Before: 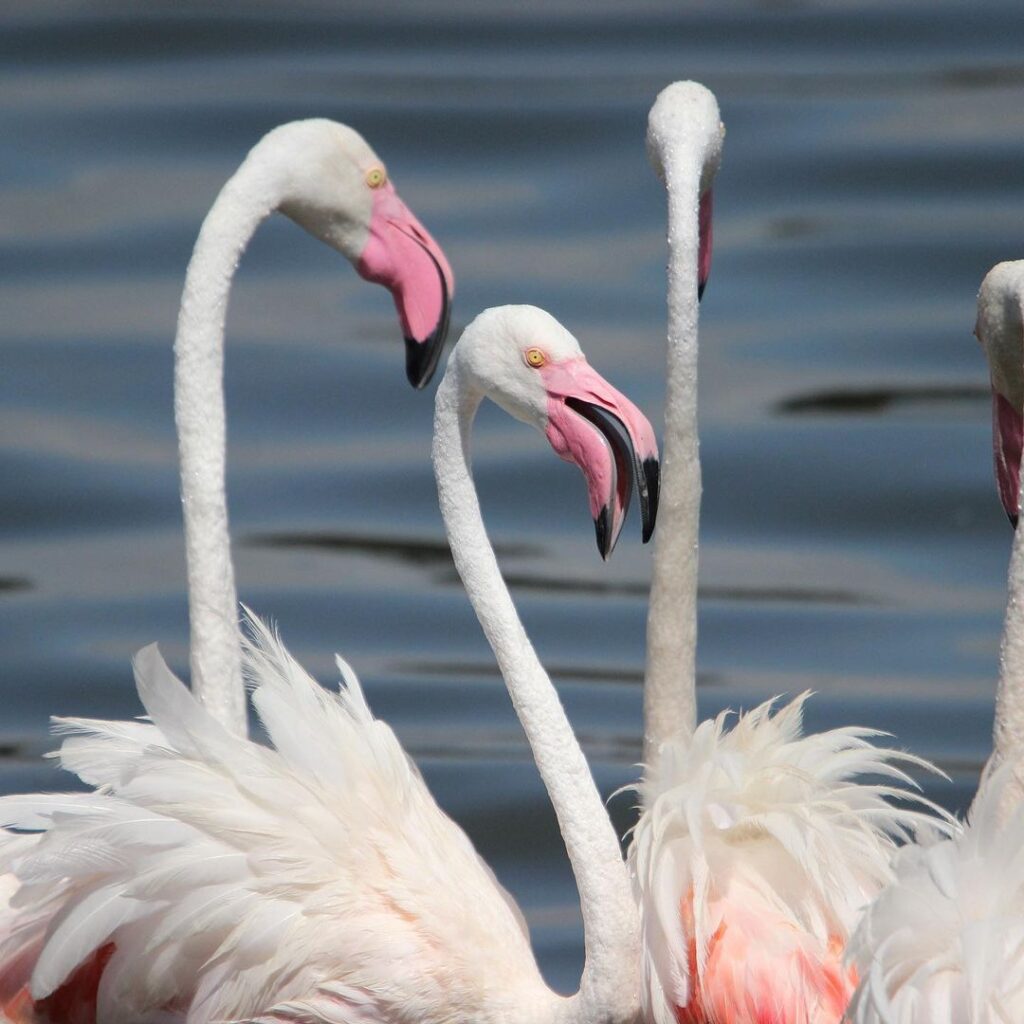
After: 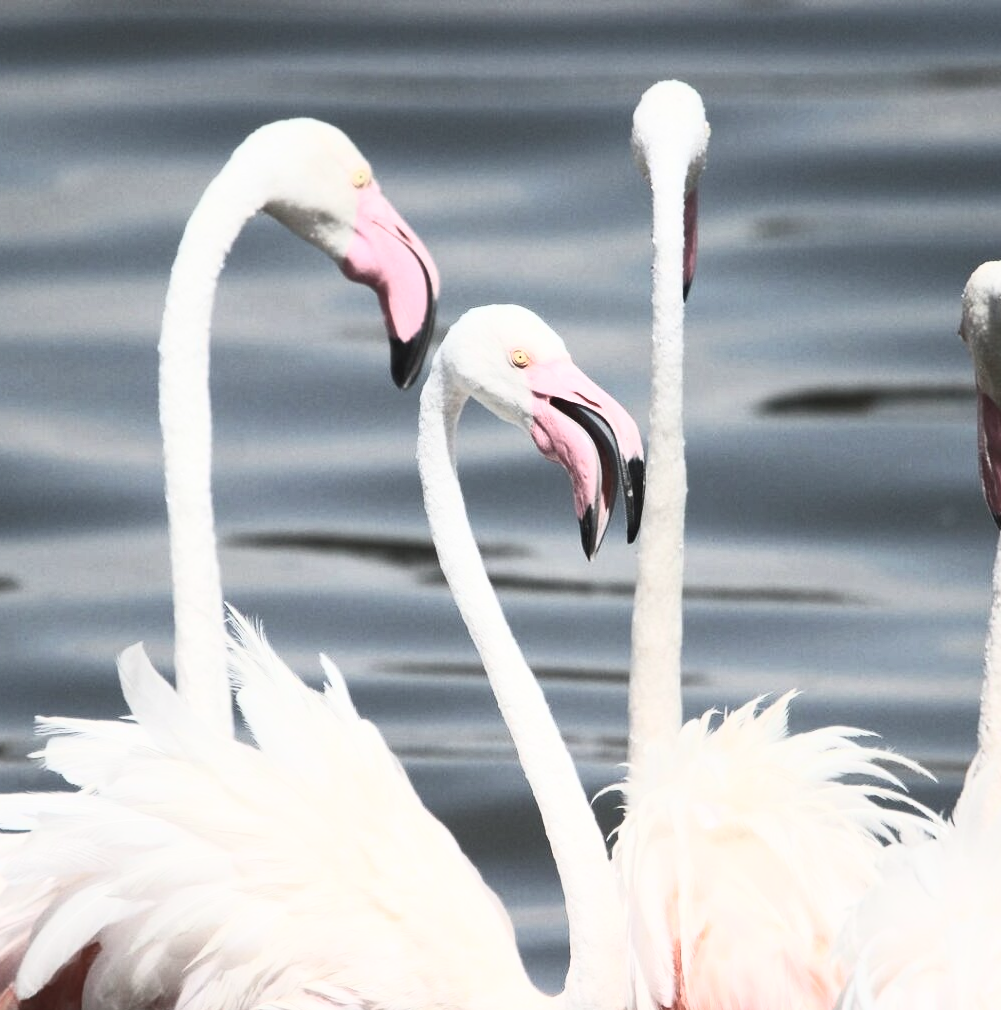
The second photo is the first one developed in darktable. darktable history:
crop and rotate: left 1.473%, right 0.757%, bottom 1.313%
contrast brightness saturation: contrast 0.559, brightness 0.579, saturation -0.338
